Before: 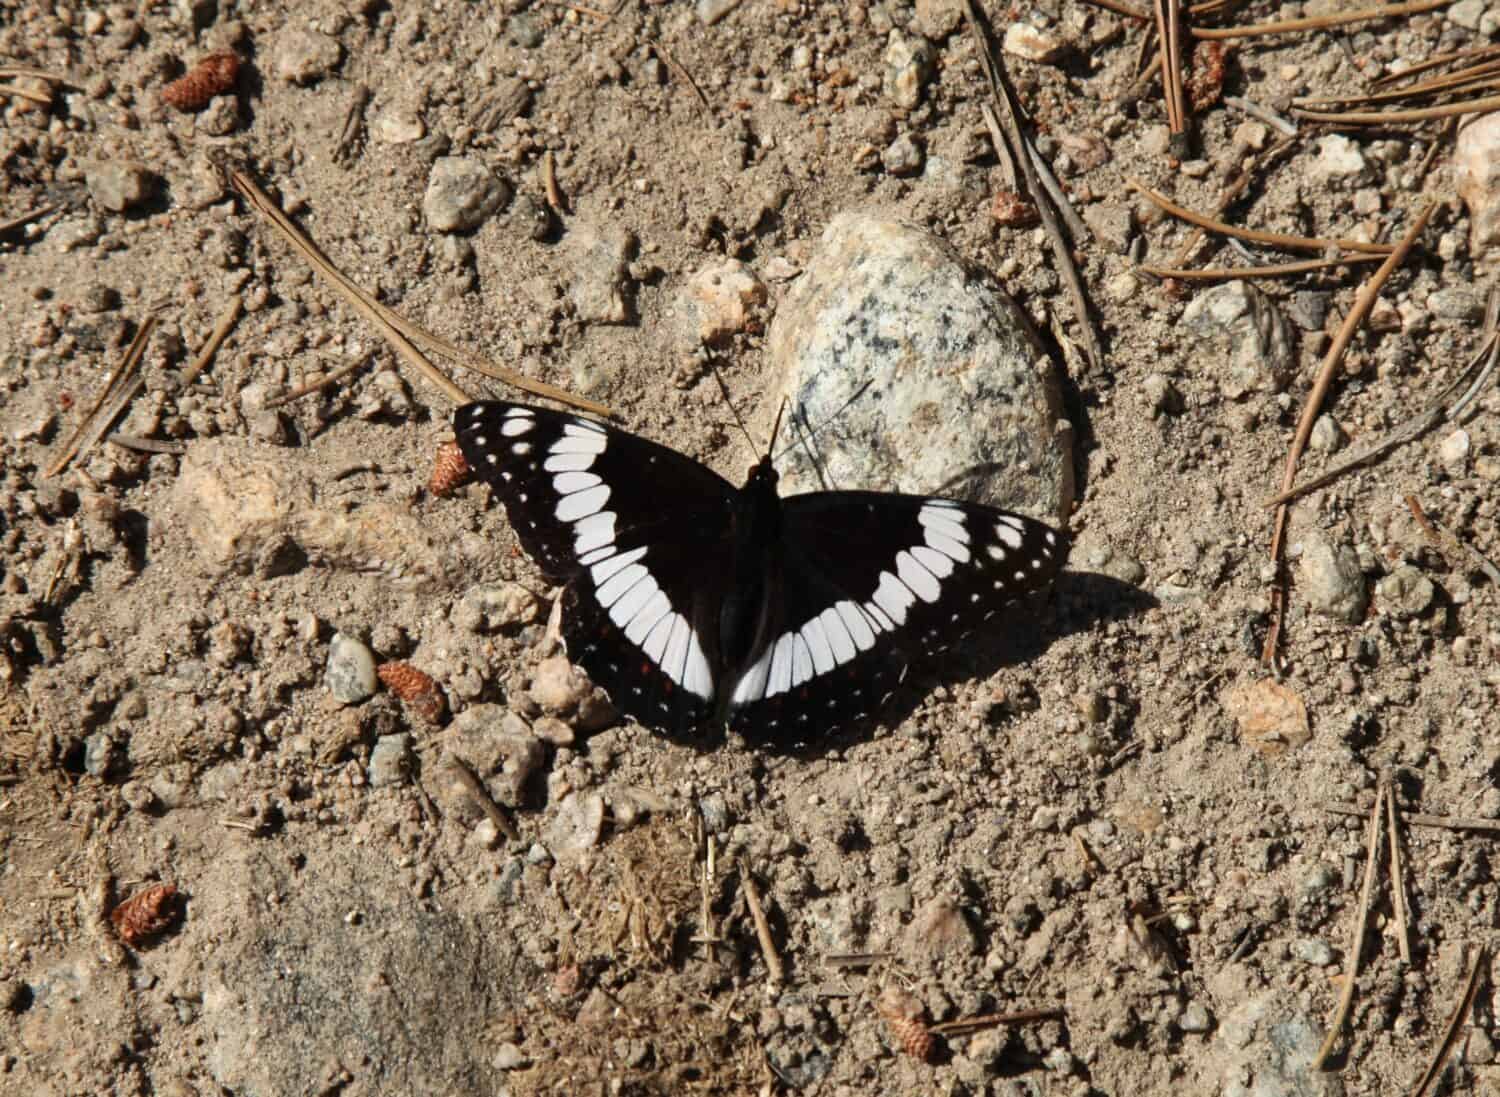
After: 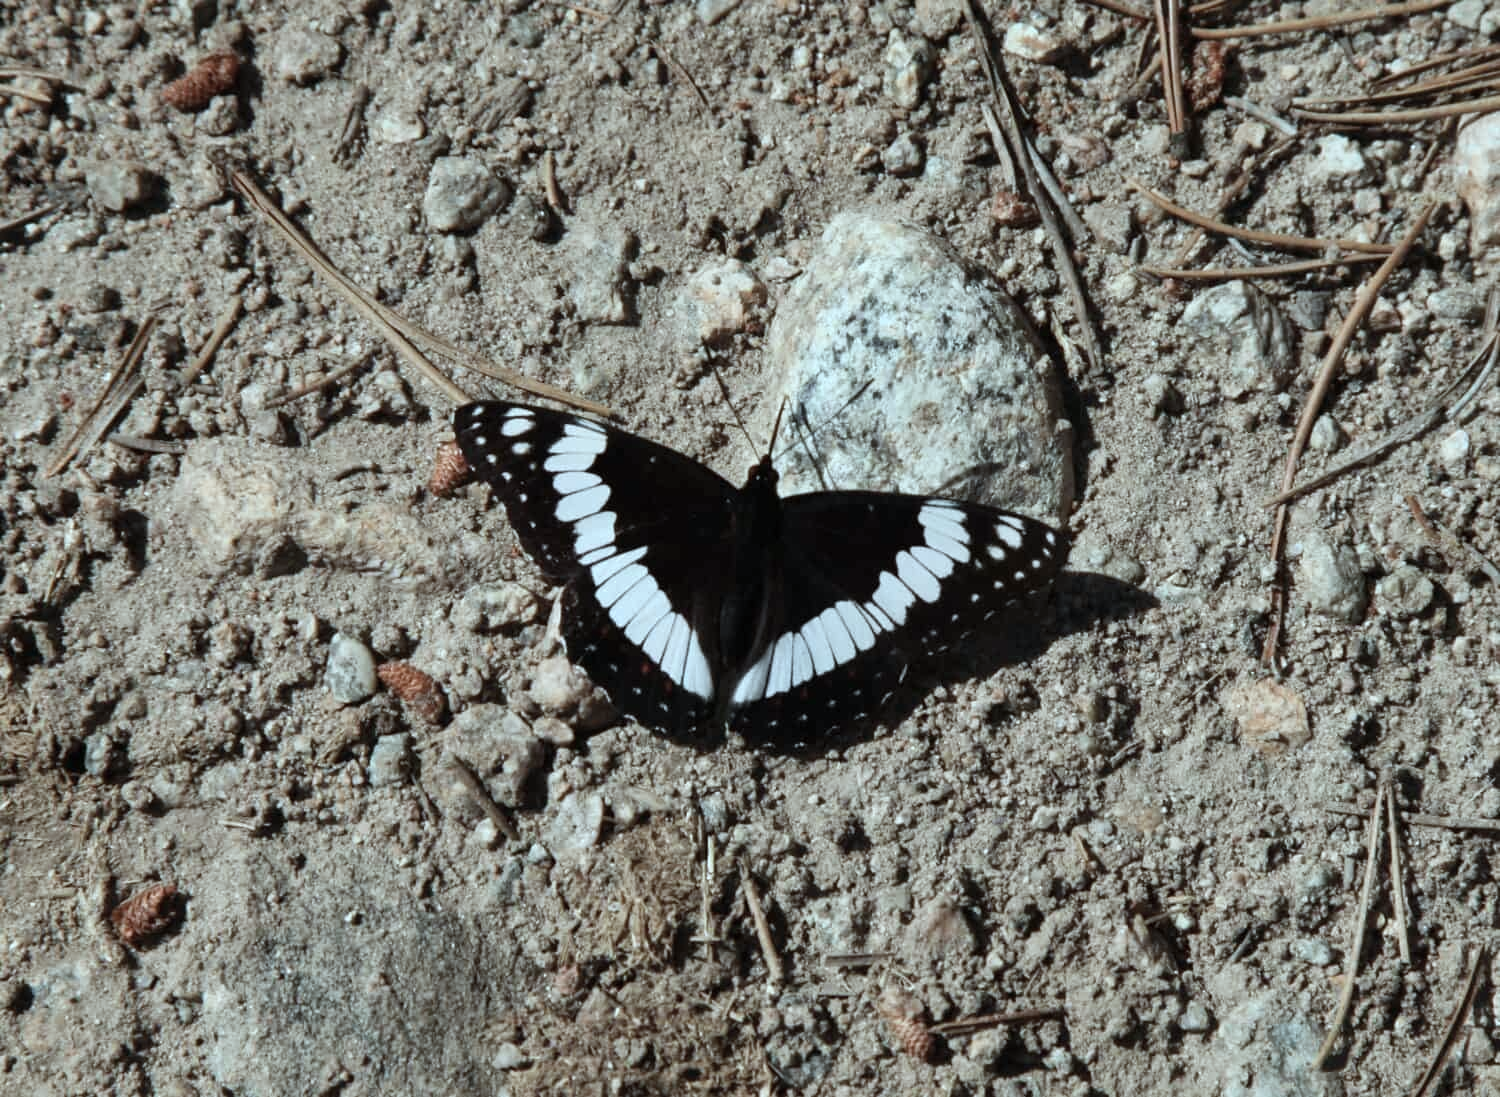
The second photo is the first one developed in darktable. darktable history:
color correction: highlights a* -12.97, highlights b* -17.45, saturation 0.71
